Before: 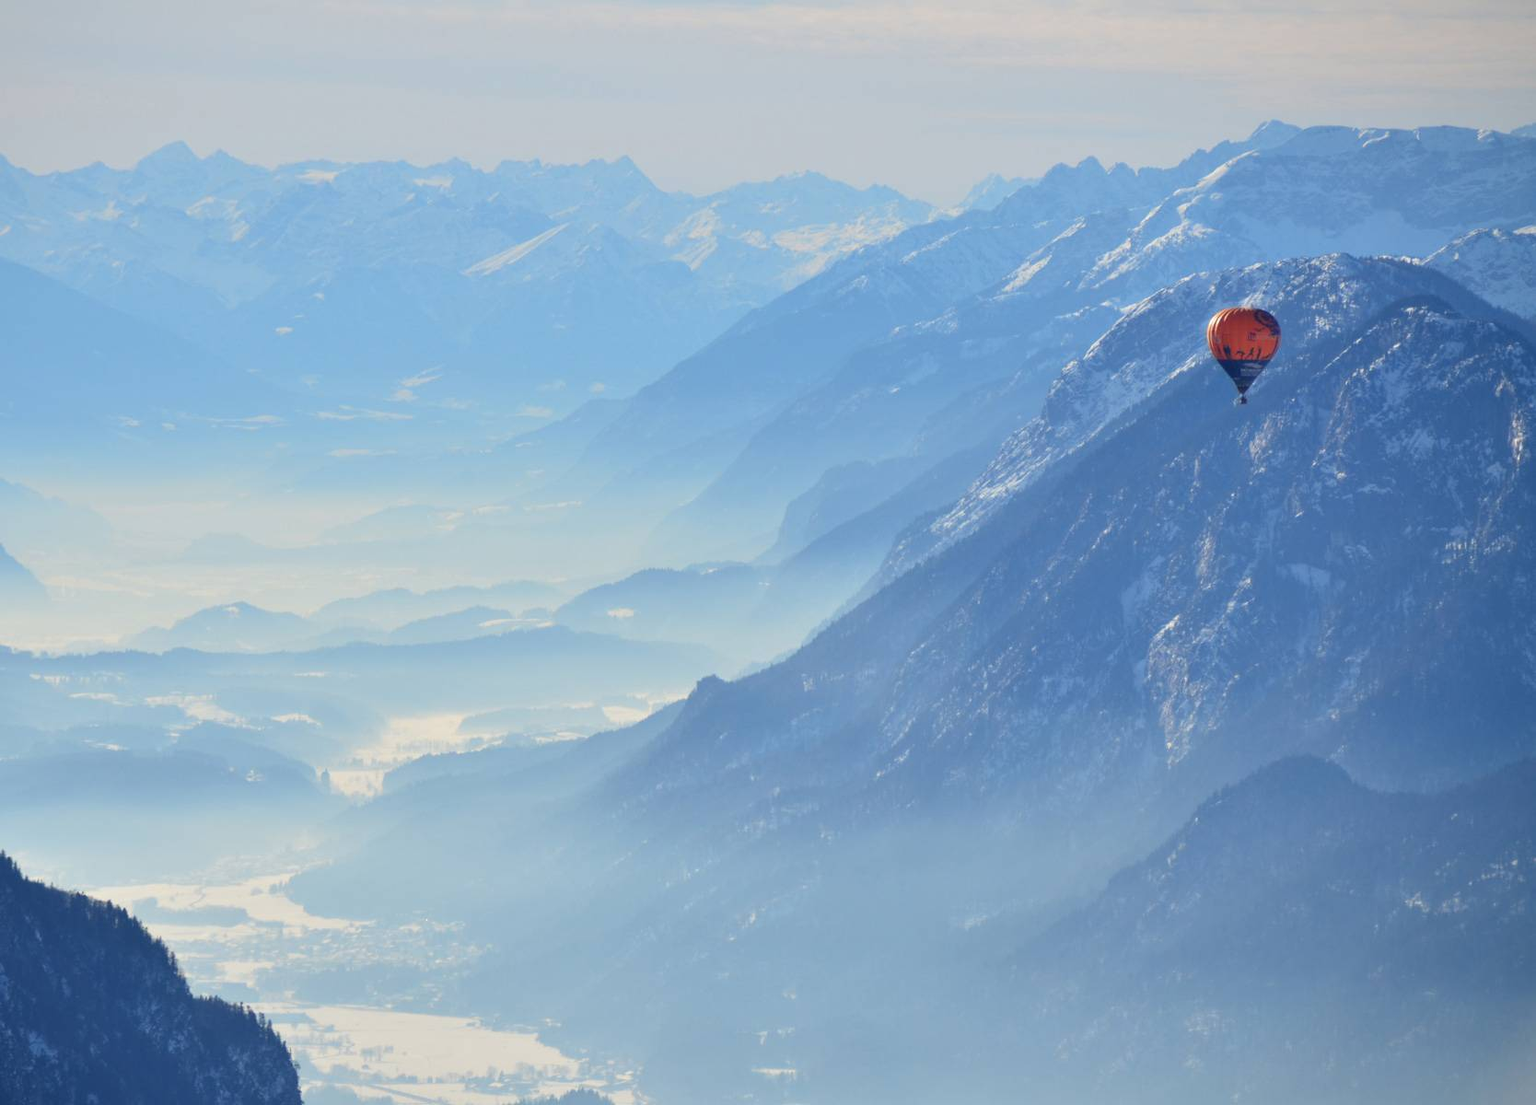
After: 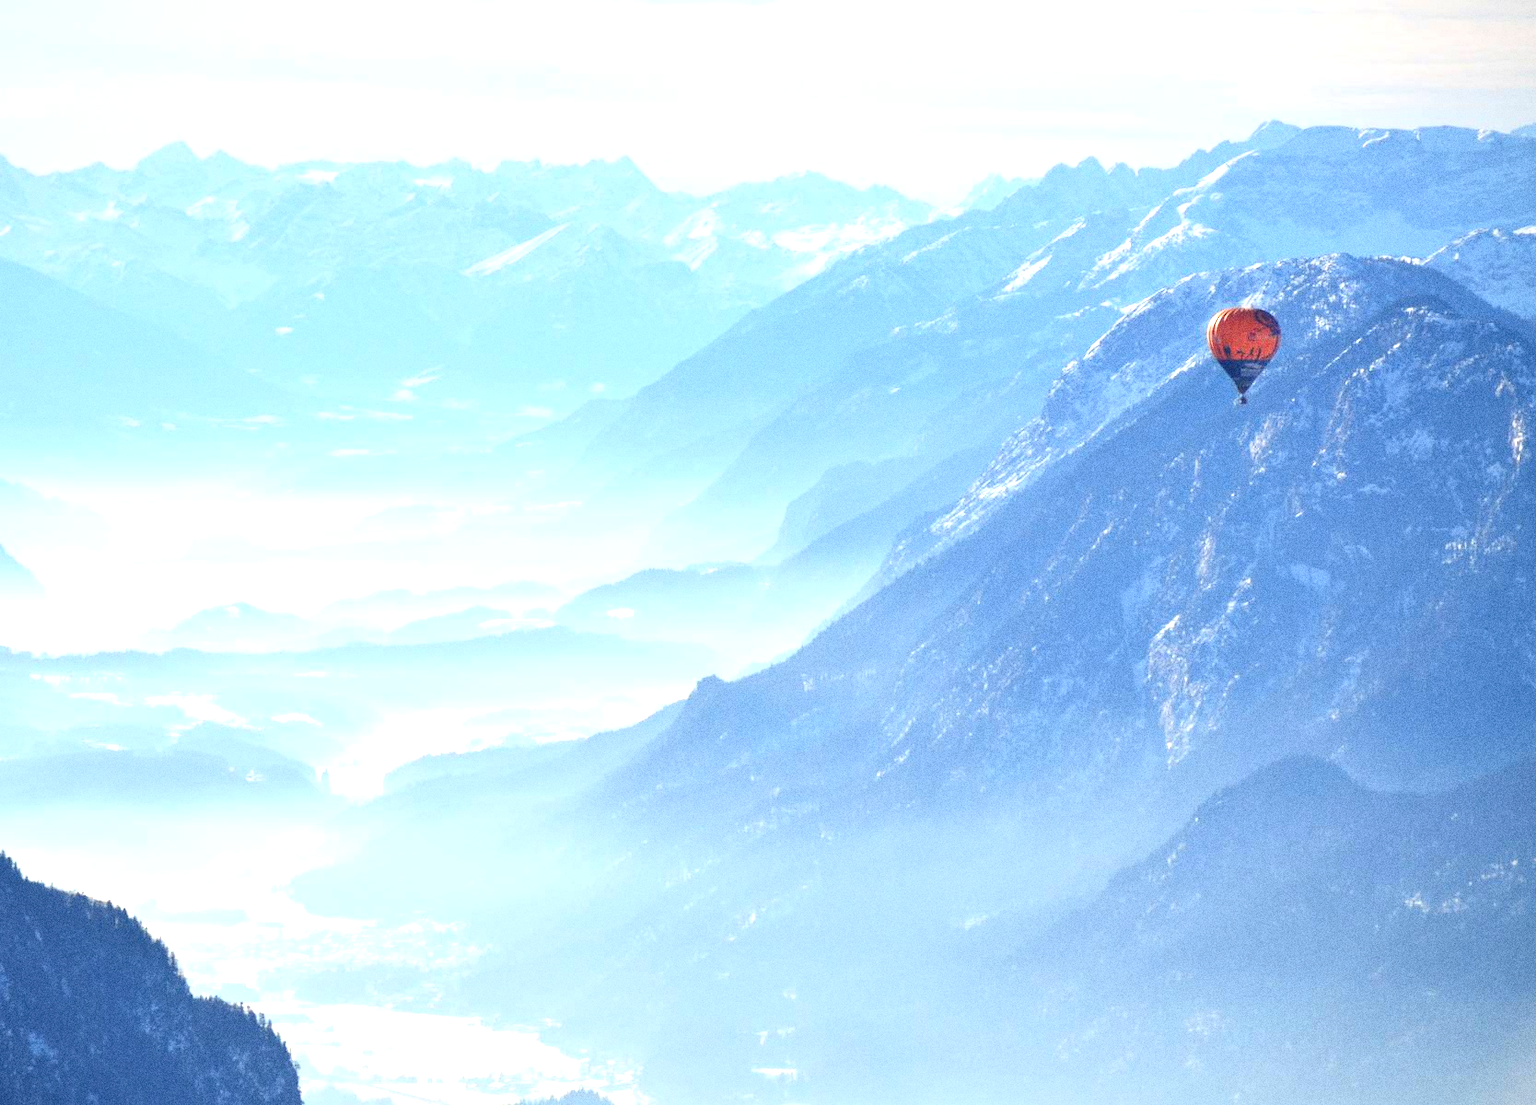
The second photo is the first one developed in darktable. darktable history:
exposure: black level correction 0, exposure 1 EV, compensate exposure bias true, compensate highlight preservation false
grain: coarseness 0.09 ISO, strength 40%
